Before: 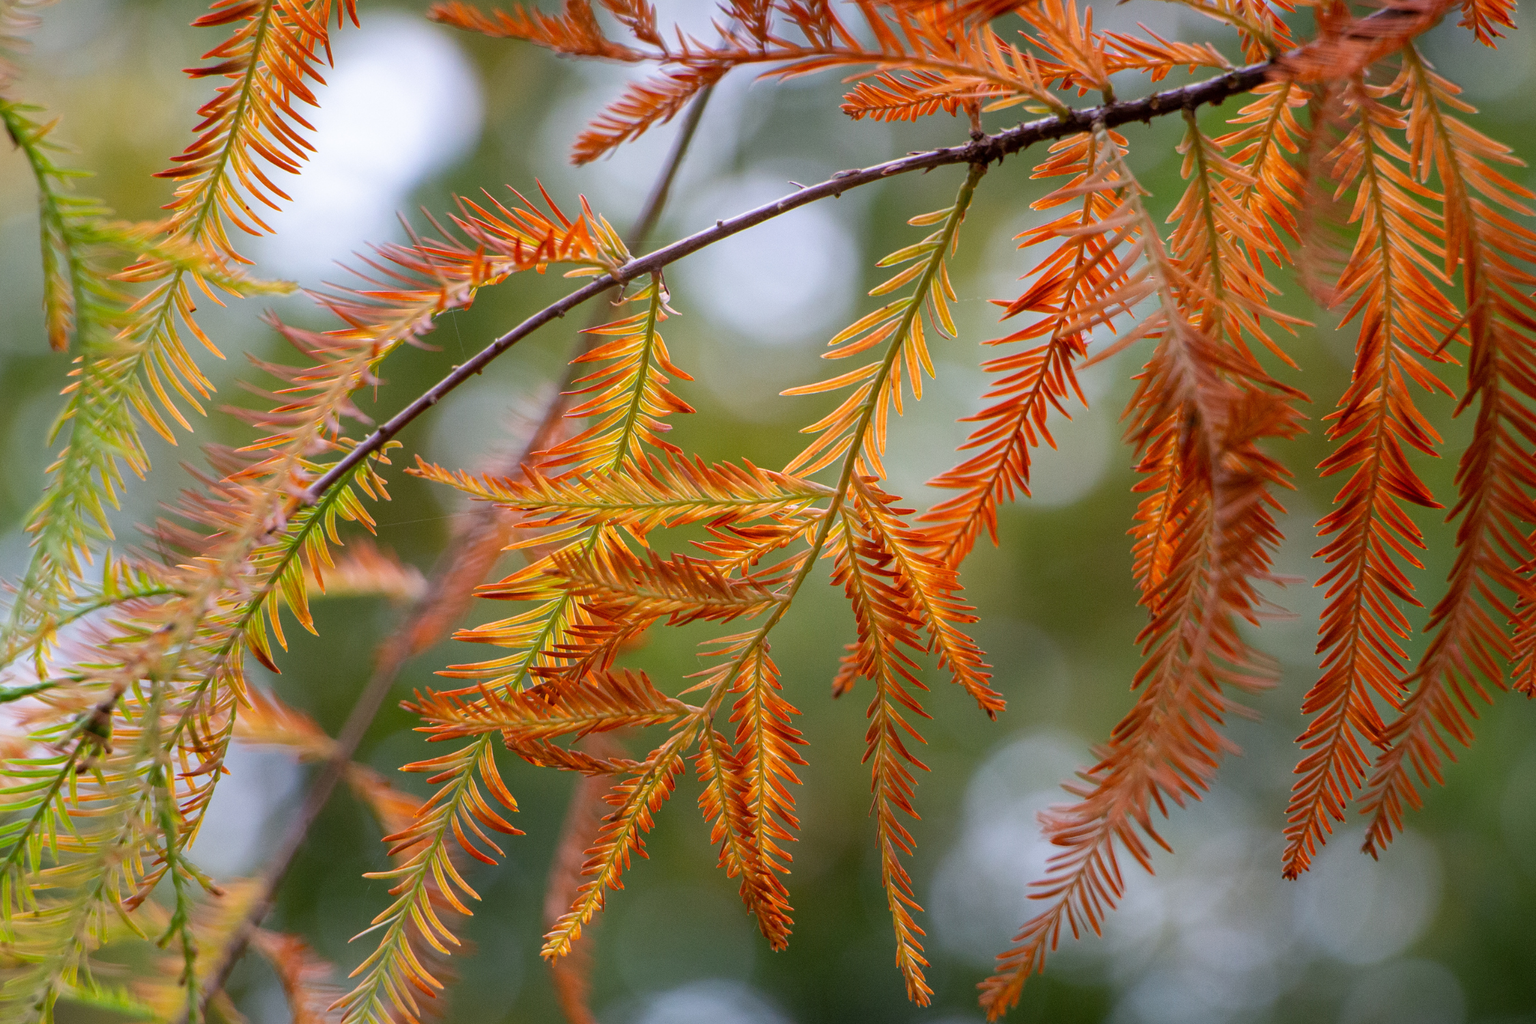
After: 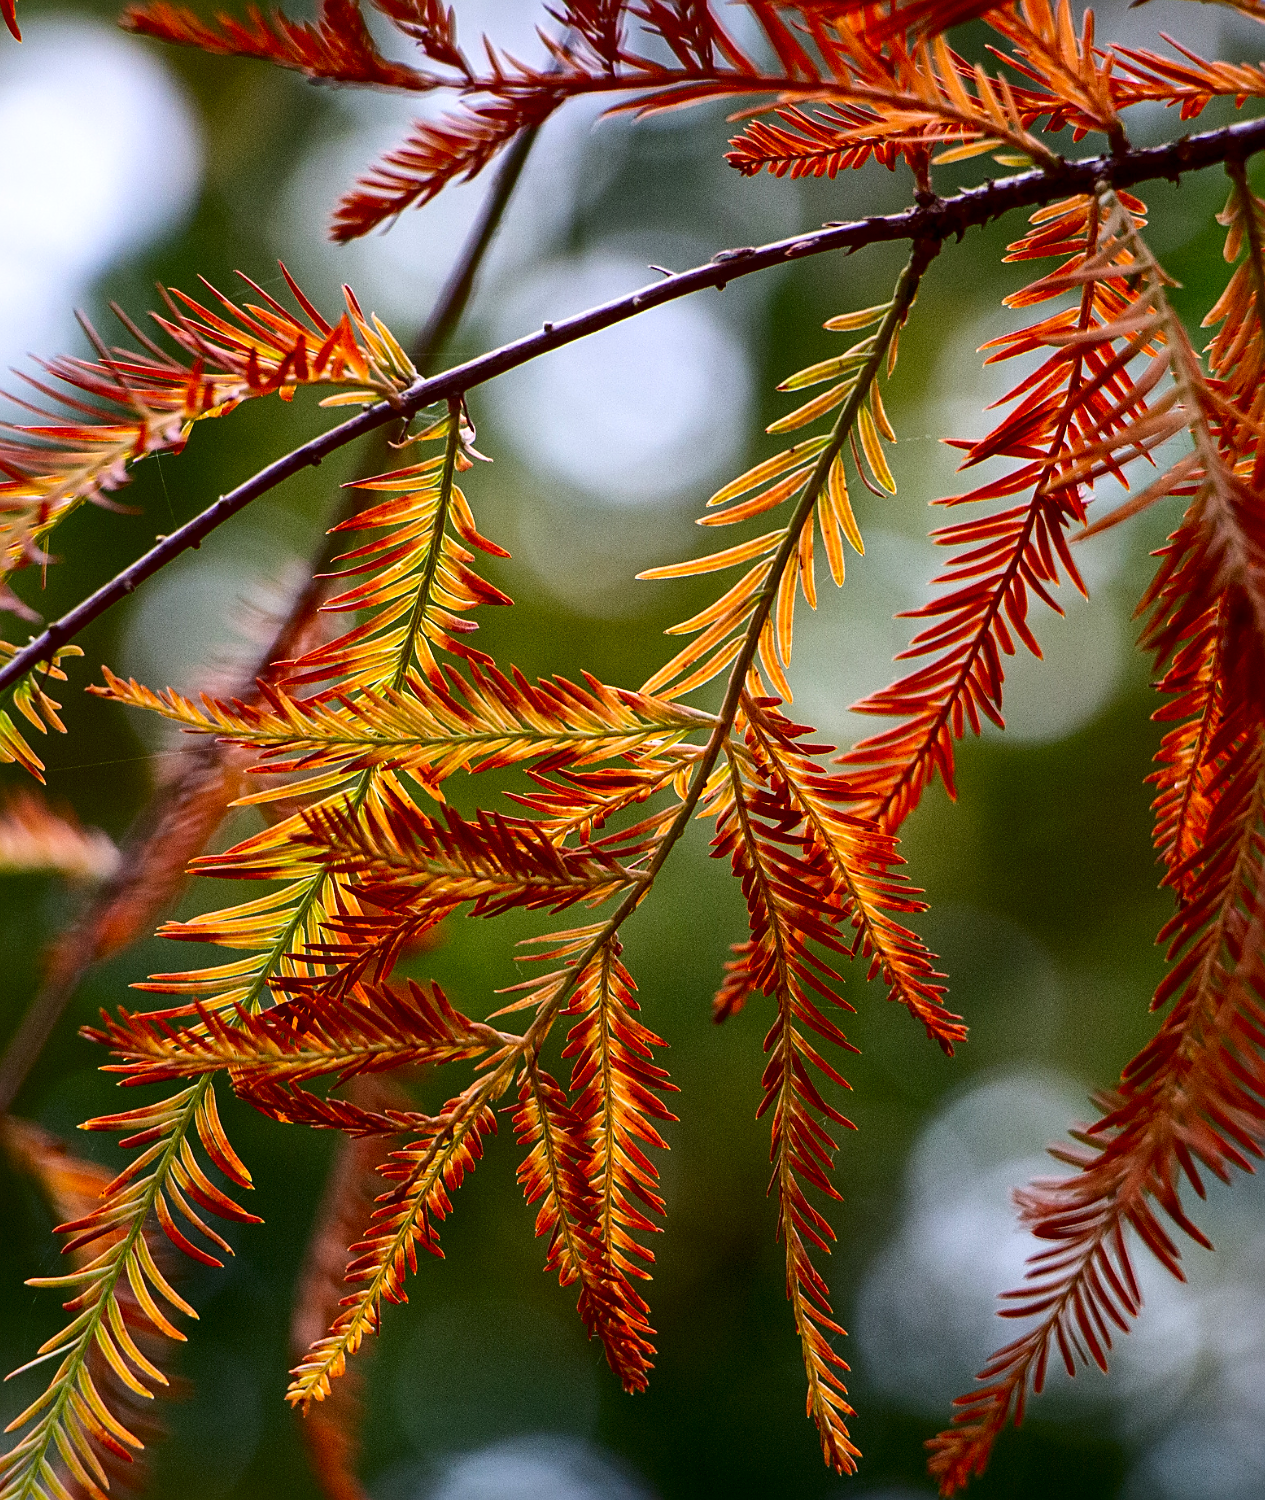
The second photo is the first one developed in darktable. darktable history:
crop and rotate: left 22.516%, right 21.234%
sharpen: on, module defaults
tone equalizer: on, module defaults
contrast brightness saturation: contrast 0.22, brightness -0.19, saturation 0.24
exposure: exposure -0.05 EV
local contrast: mode bilateral grid, contrast 25, coarseness 60, detail 151%, midtone range 0.2
